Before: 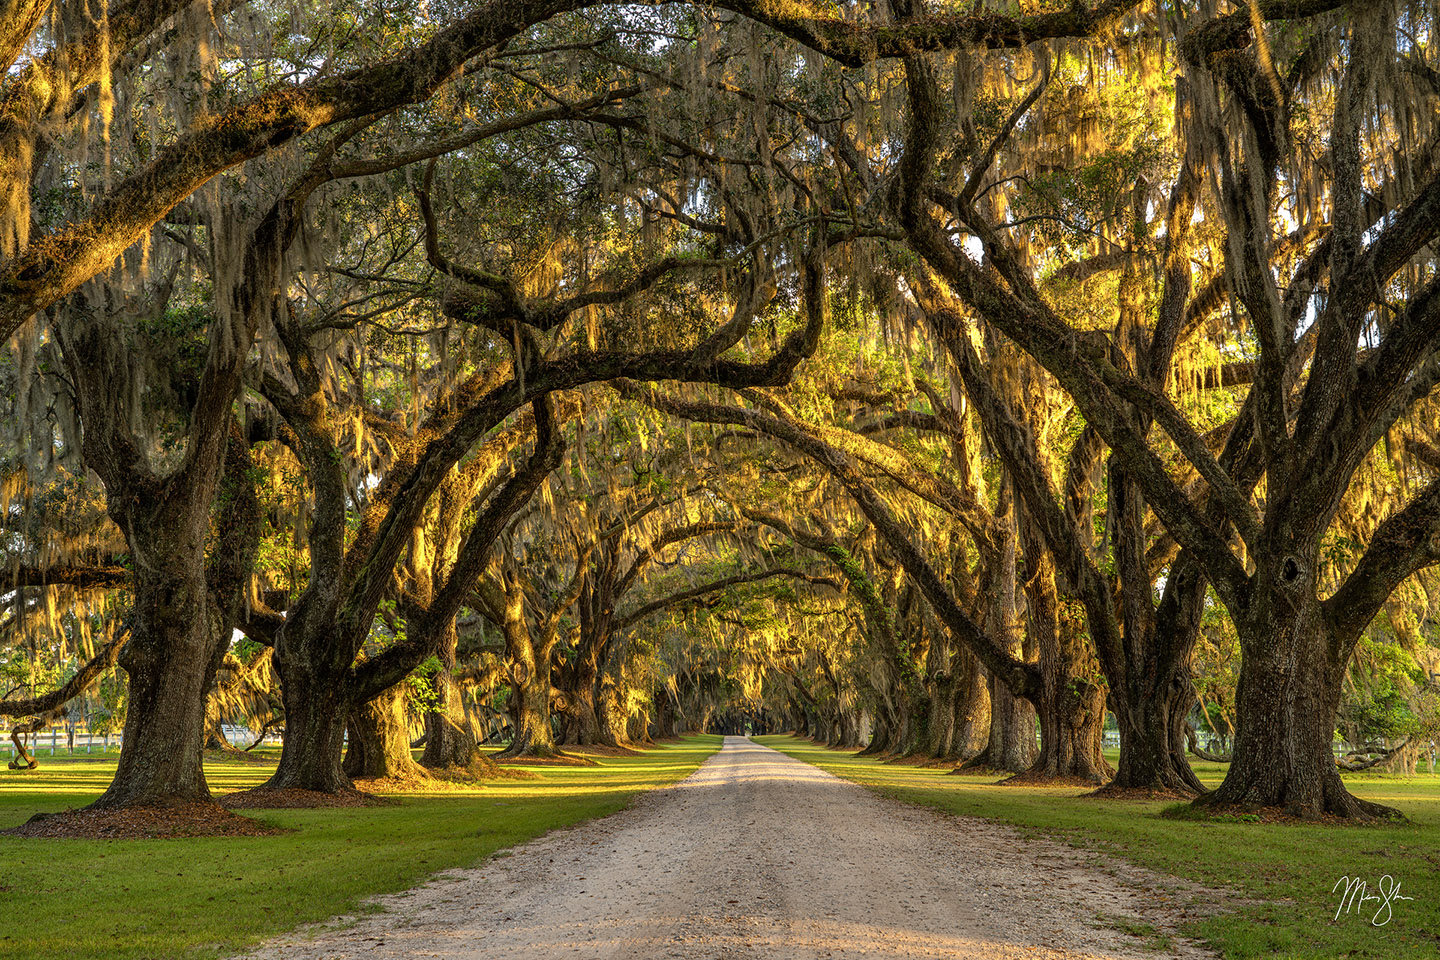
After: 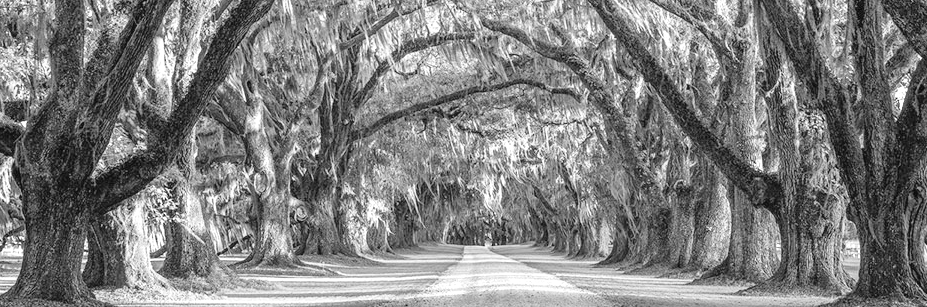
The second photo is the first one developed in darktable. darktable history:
contrast brightness saturation: contrast 0.1, brightness 0.3, saturation 0.14
crop: left 18.091%, top 51.13%, right 17.525%, bottom 16.85%
color calibration: output gray [0.22, 0.42, 0.37, 0], gray › normalize channels true, illuminant same as pipeline (D50), adaptation XYZ, x 0.346, y 0.359, gamut compression 0
velvia: strength 27%
exposure: black level correction 0, exposure 0.9 EV, compensate highlight preservation false
